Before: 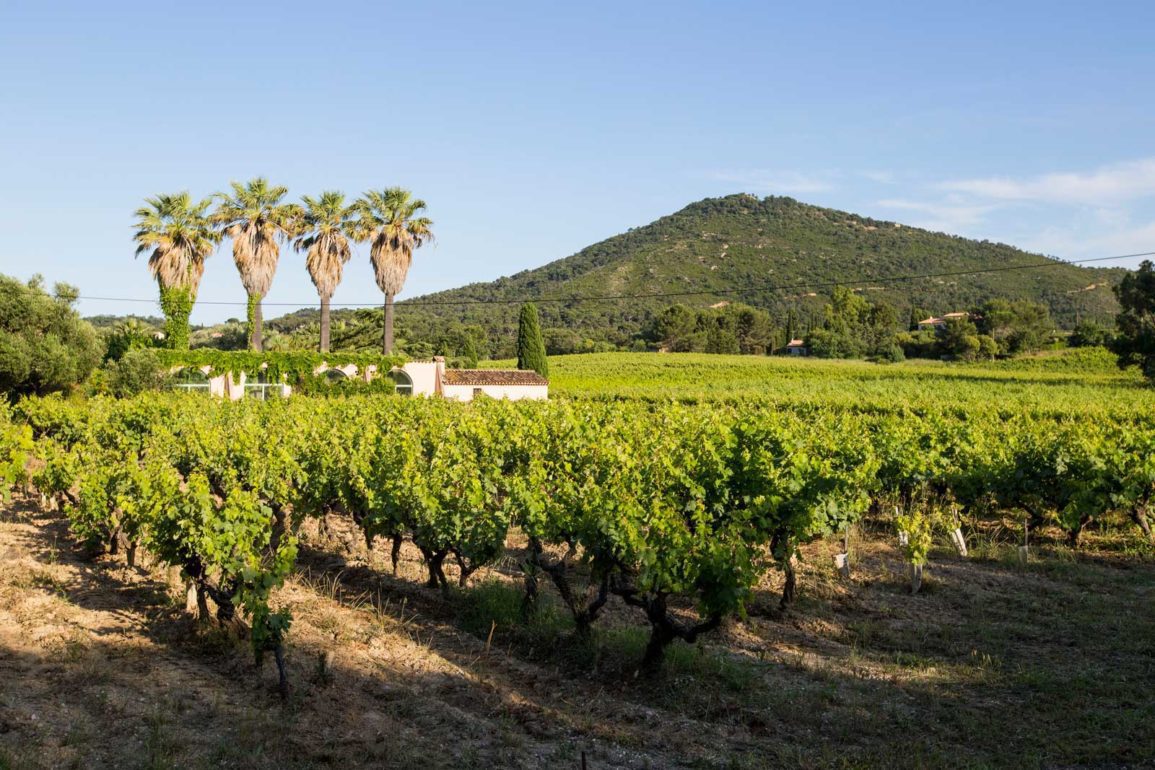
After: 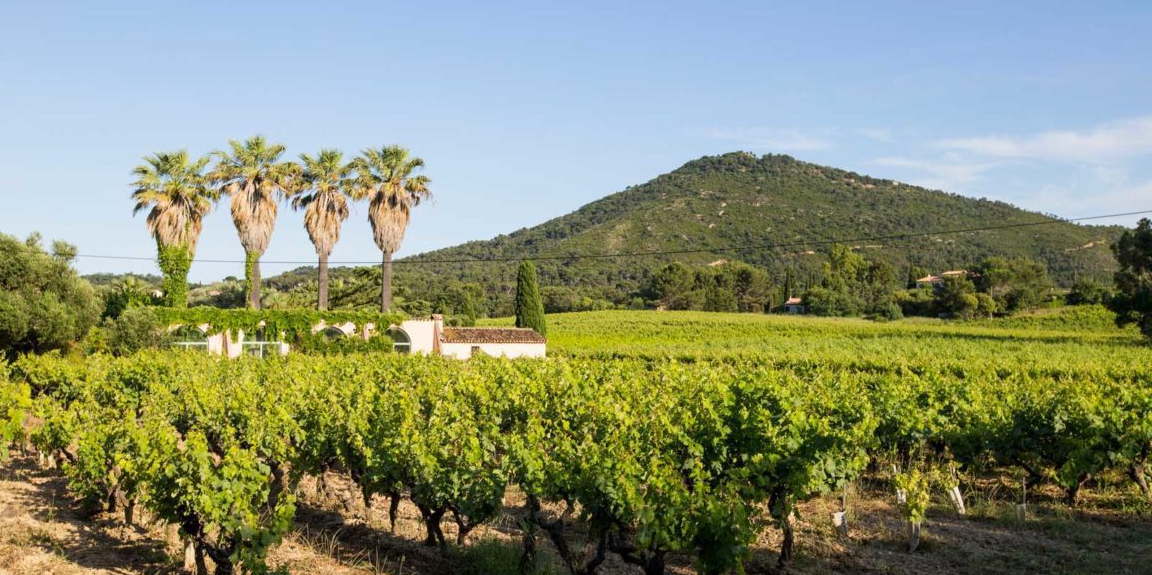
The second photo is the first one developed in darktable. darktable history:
crop: left 0.219%, top 5.526%, bottom 19.741%
